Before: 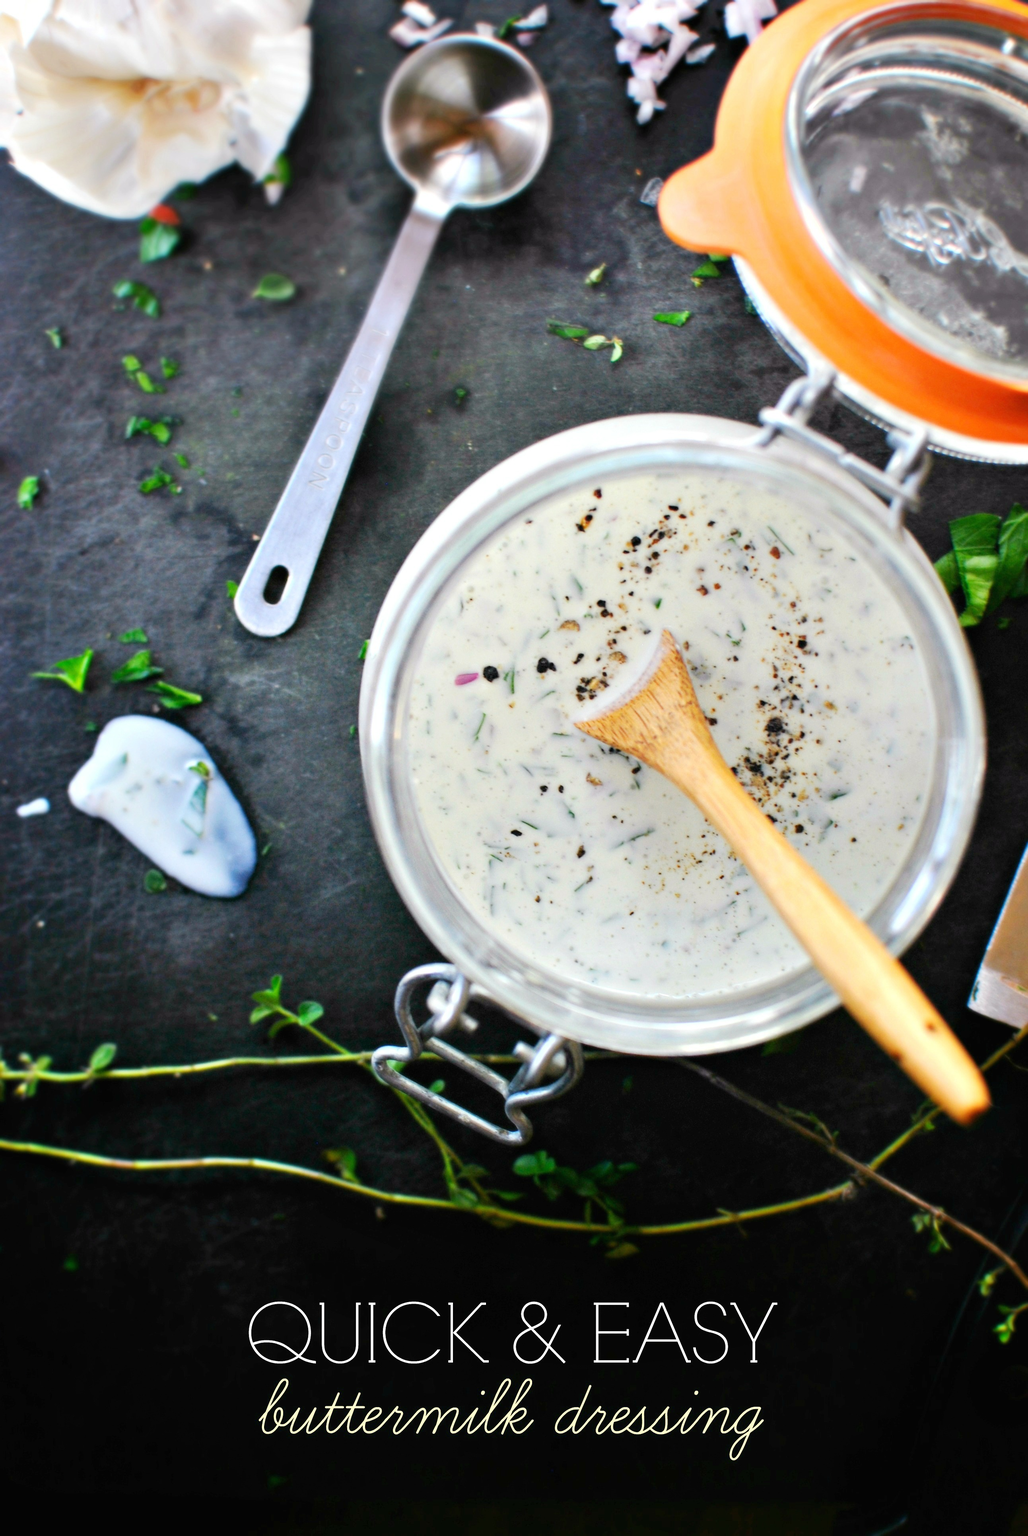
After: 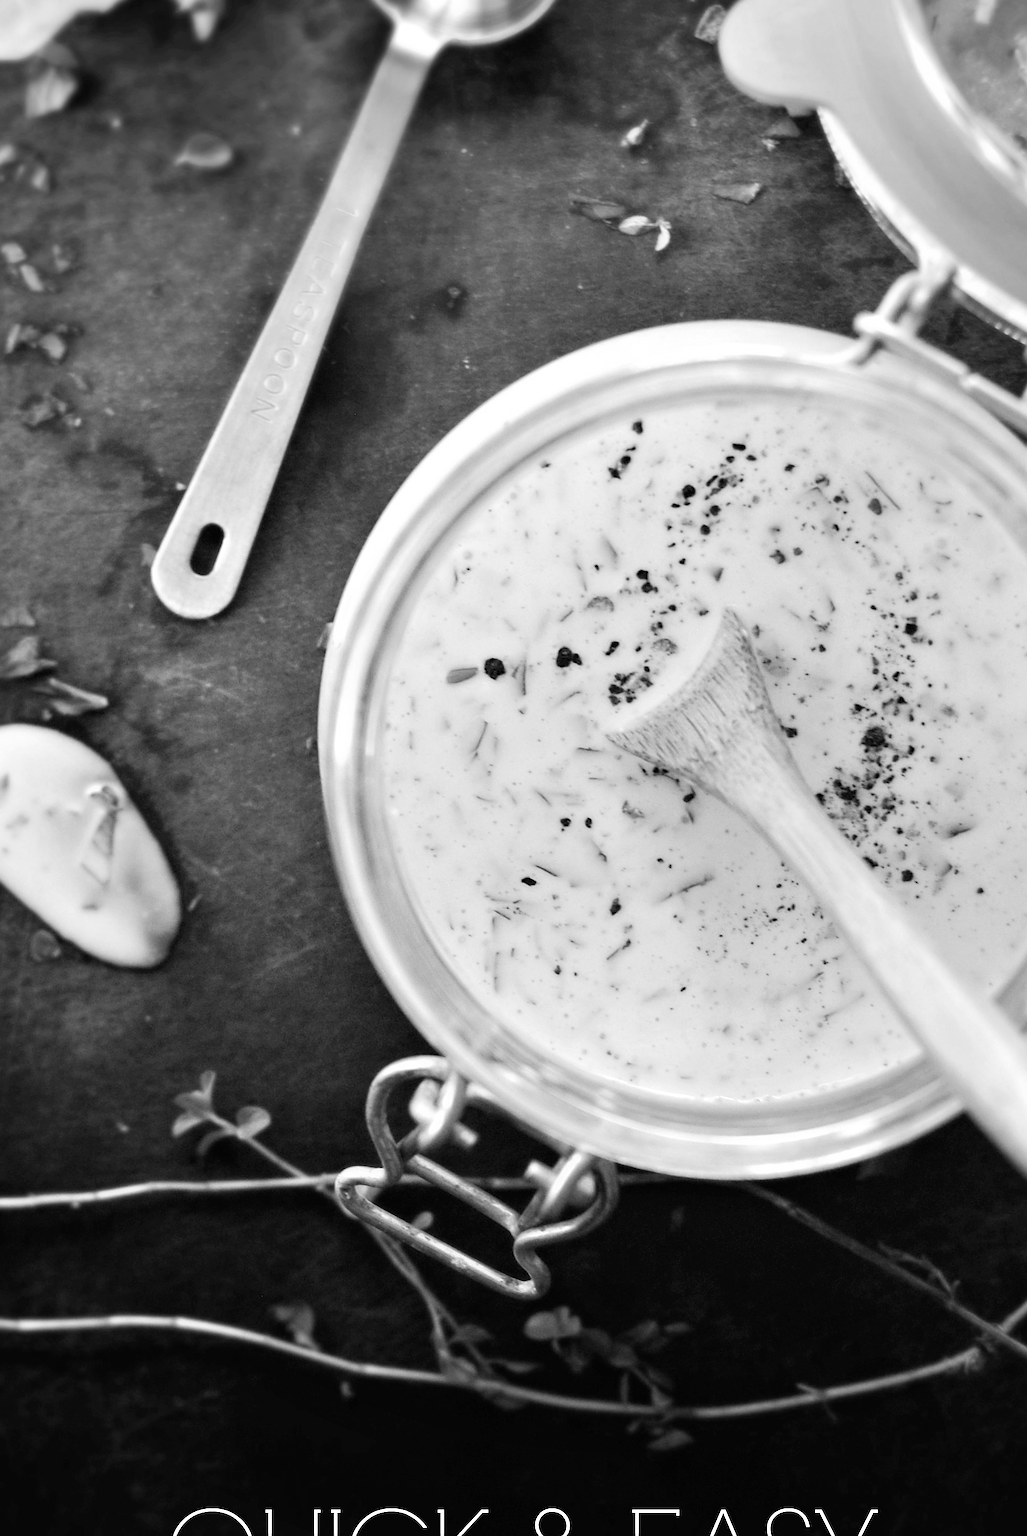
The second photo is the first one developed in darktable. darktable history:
monochrome: on, module defaults
sharpen: on, module defaults
crop and rotate: left 11.831%, top 11.346%, right 13.429%, bottom 13.899%
